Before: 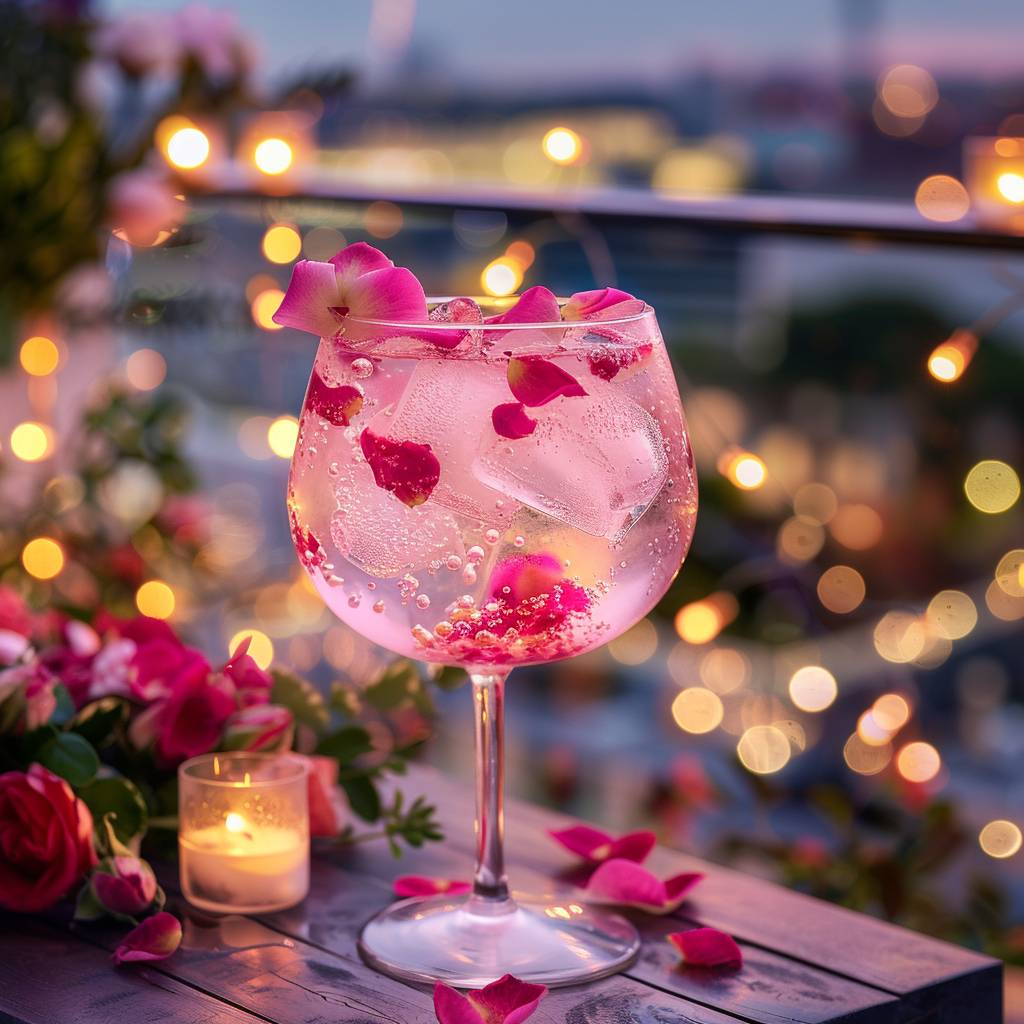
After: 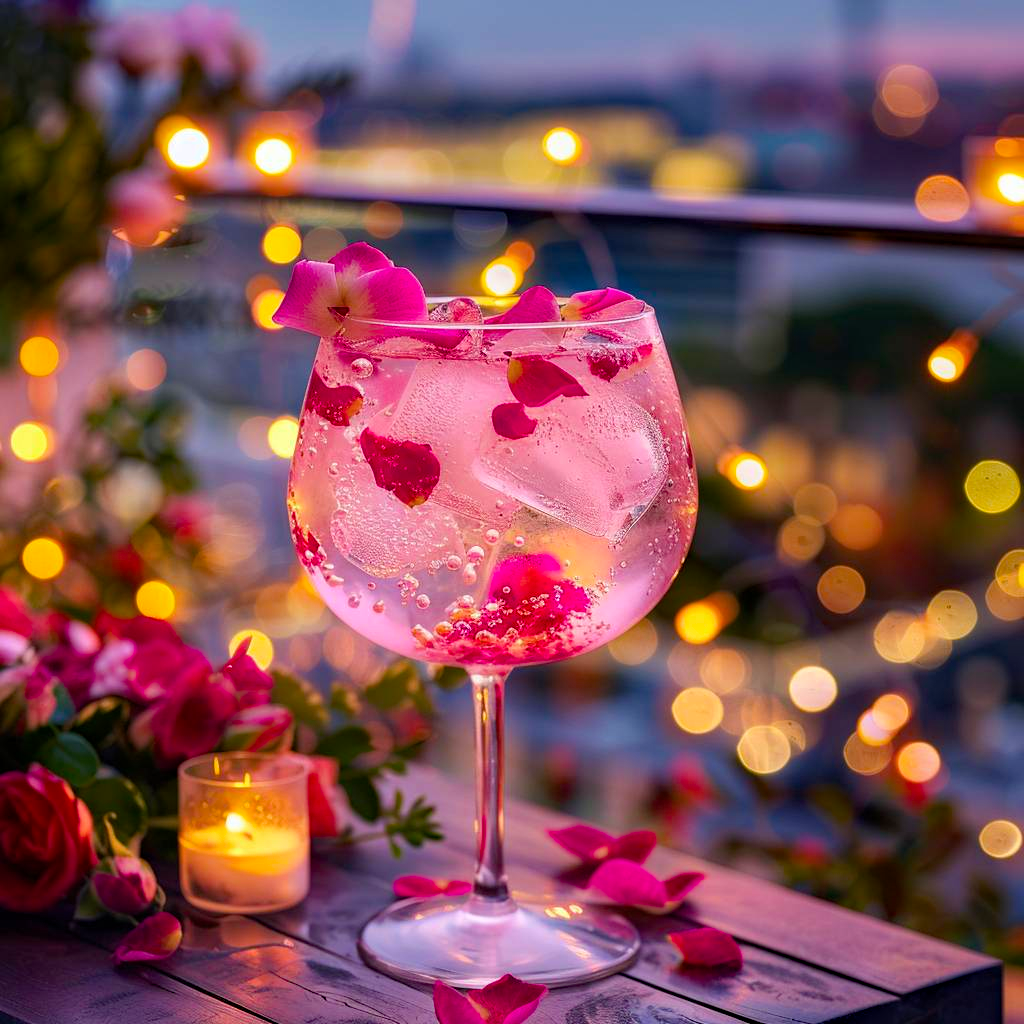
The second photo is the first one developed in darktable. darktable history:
haze removal: adaptive false
color balance rgb: perceptual saturation grading › global saturation 29.879%
